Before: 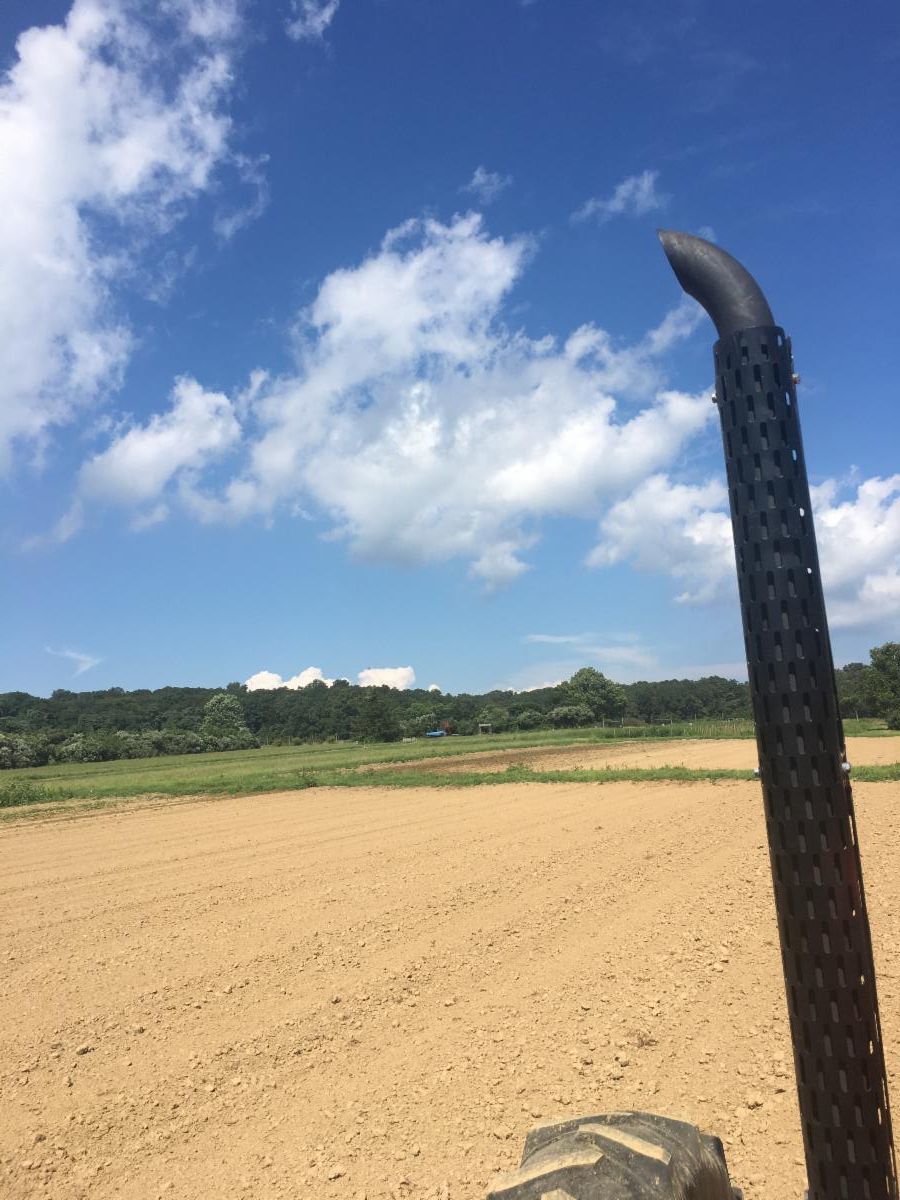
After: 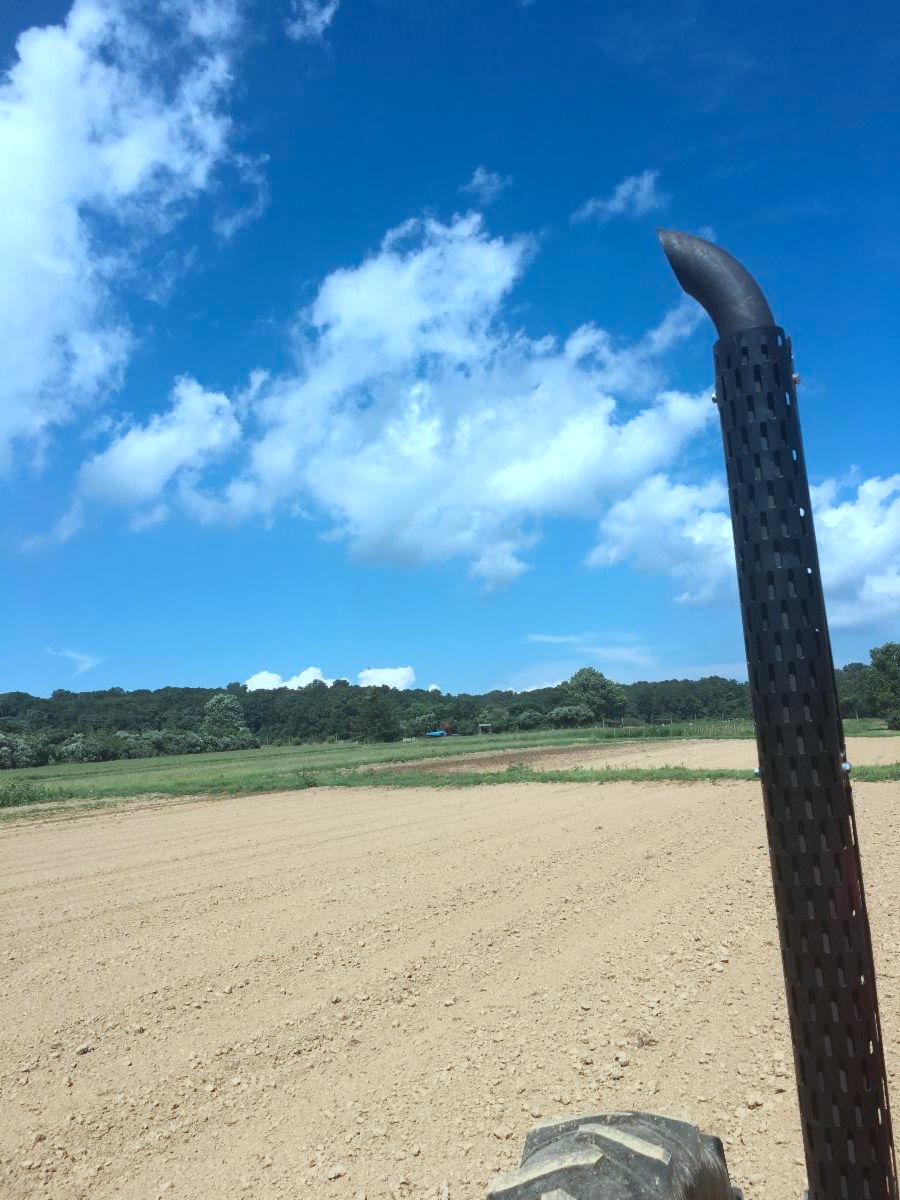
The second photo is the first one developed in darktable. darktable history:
color correction: highlights a* -9.87, highlights b* -21.41
